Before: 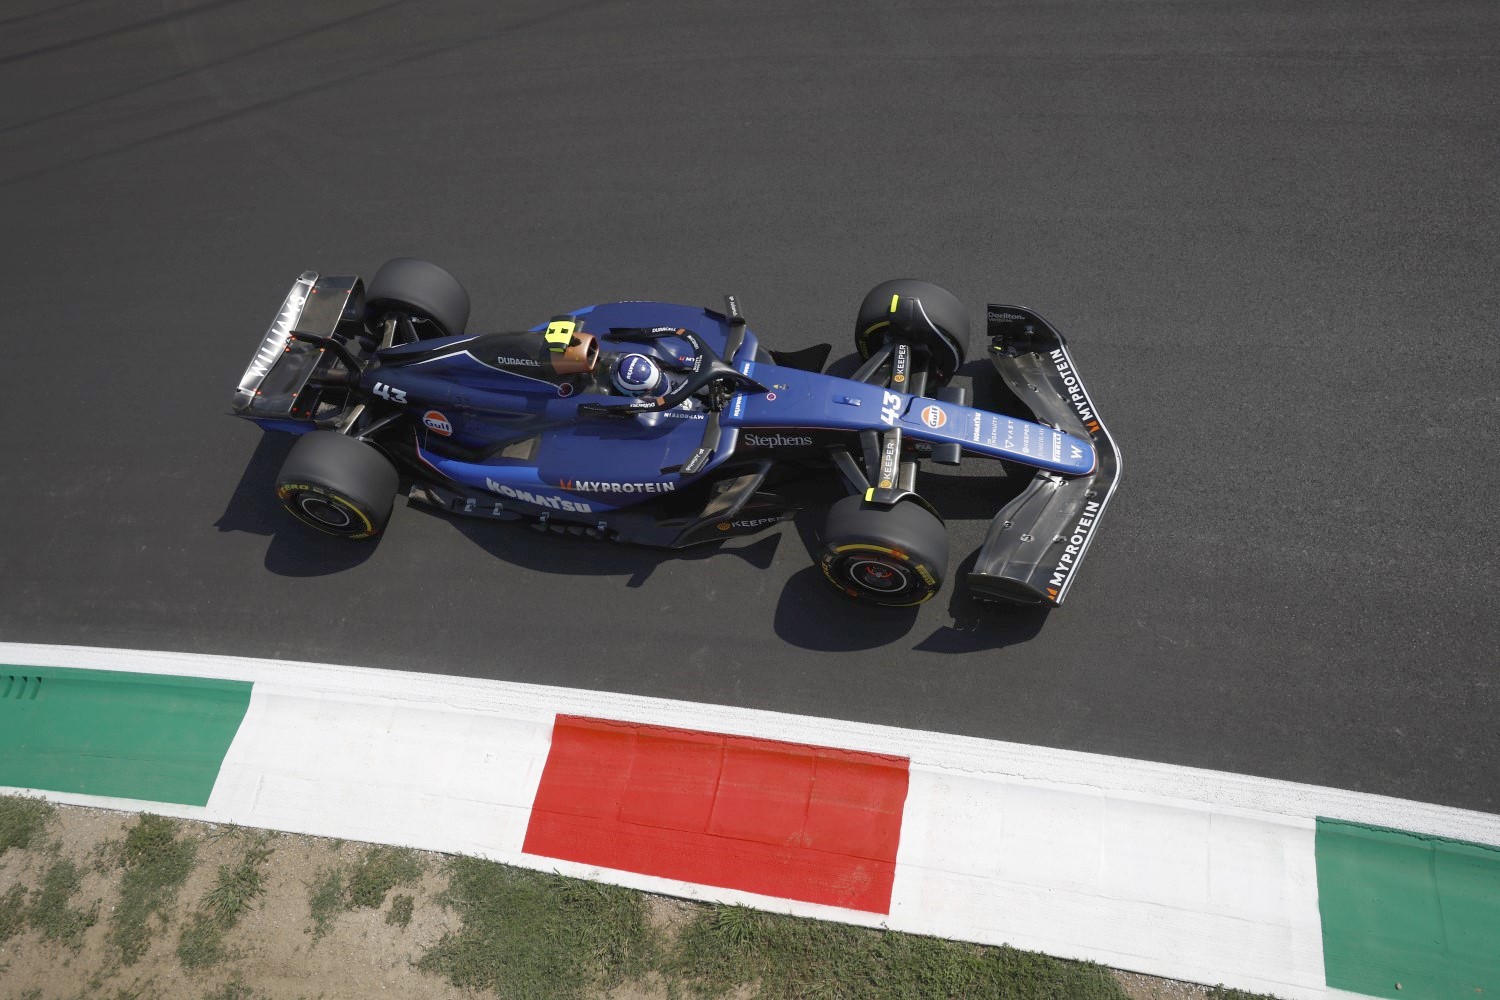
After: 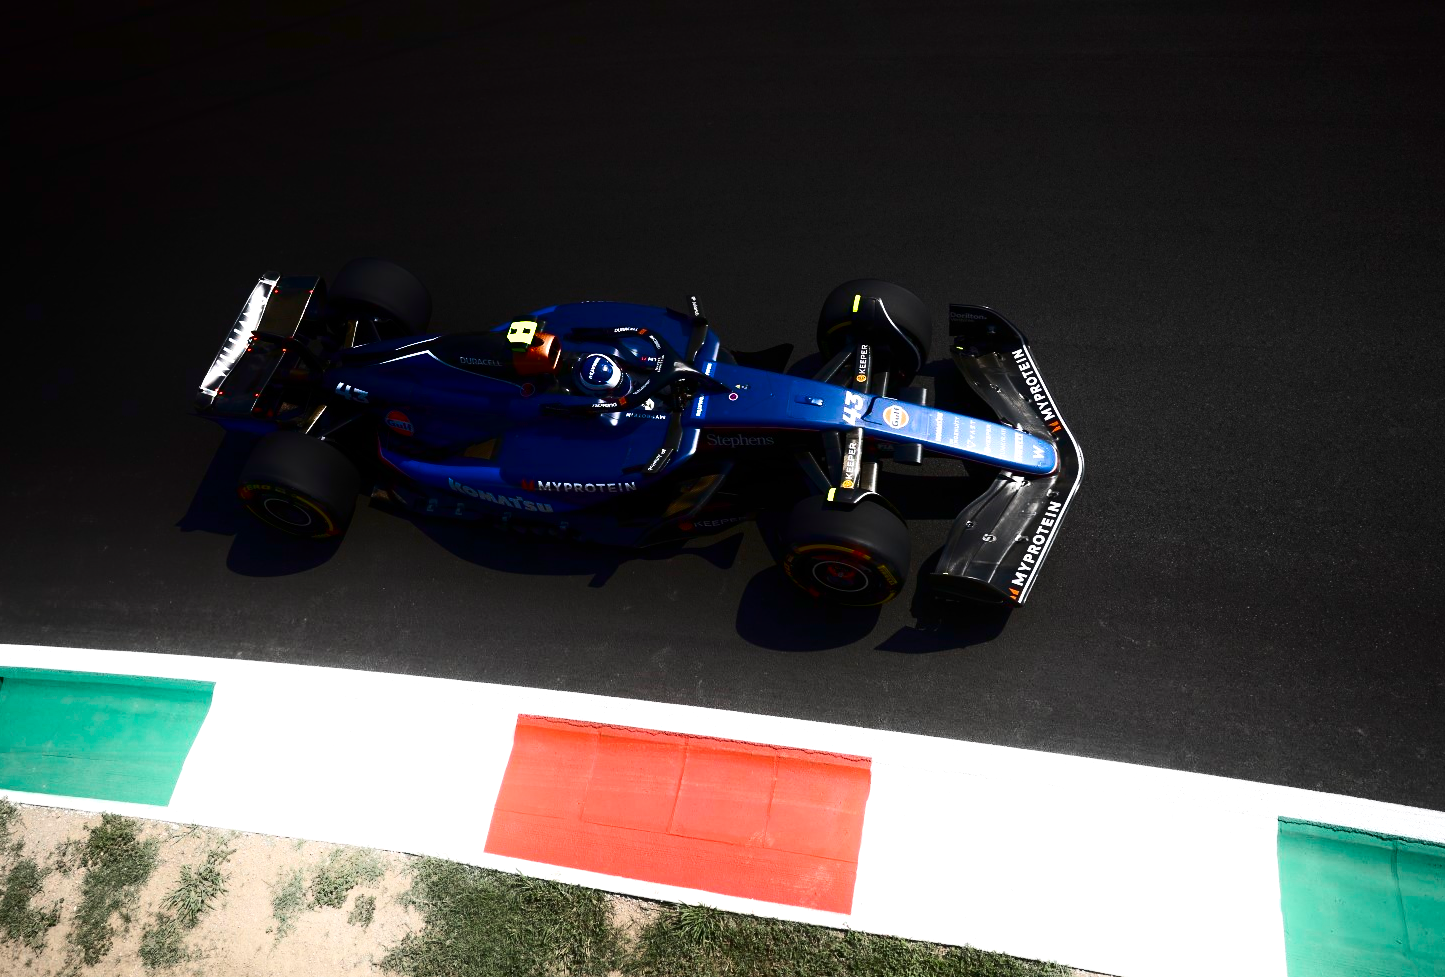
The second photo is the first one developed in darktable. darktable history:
tone equalizer: -8 EV -0.75 EV, -7 EV -0.7 EV, -6 EV -0.6 EV, -5 EV -0.4 EV, -3 EV 0.4 EV, -2 EV 0.6 EV, -1 EV 0.7 EV, +0 EV 0.75 EV, edges refinement/feathering 500, mask exposure compensation -1.57 EV, preserve details no
shadows and highlights: shadows -90, highlights 90, soften with gaussian
crop and rotate: left 2.536%, right 1.107%, bottom 2.246%
contrast brightness saturation: contrast 0.28
